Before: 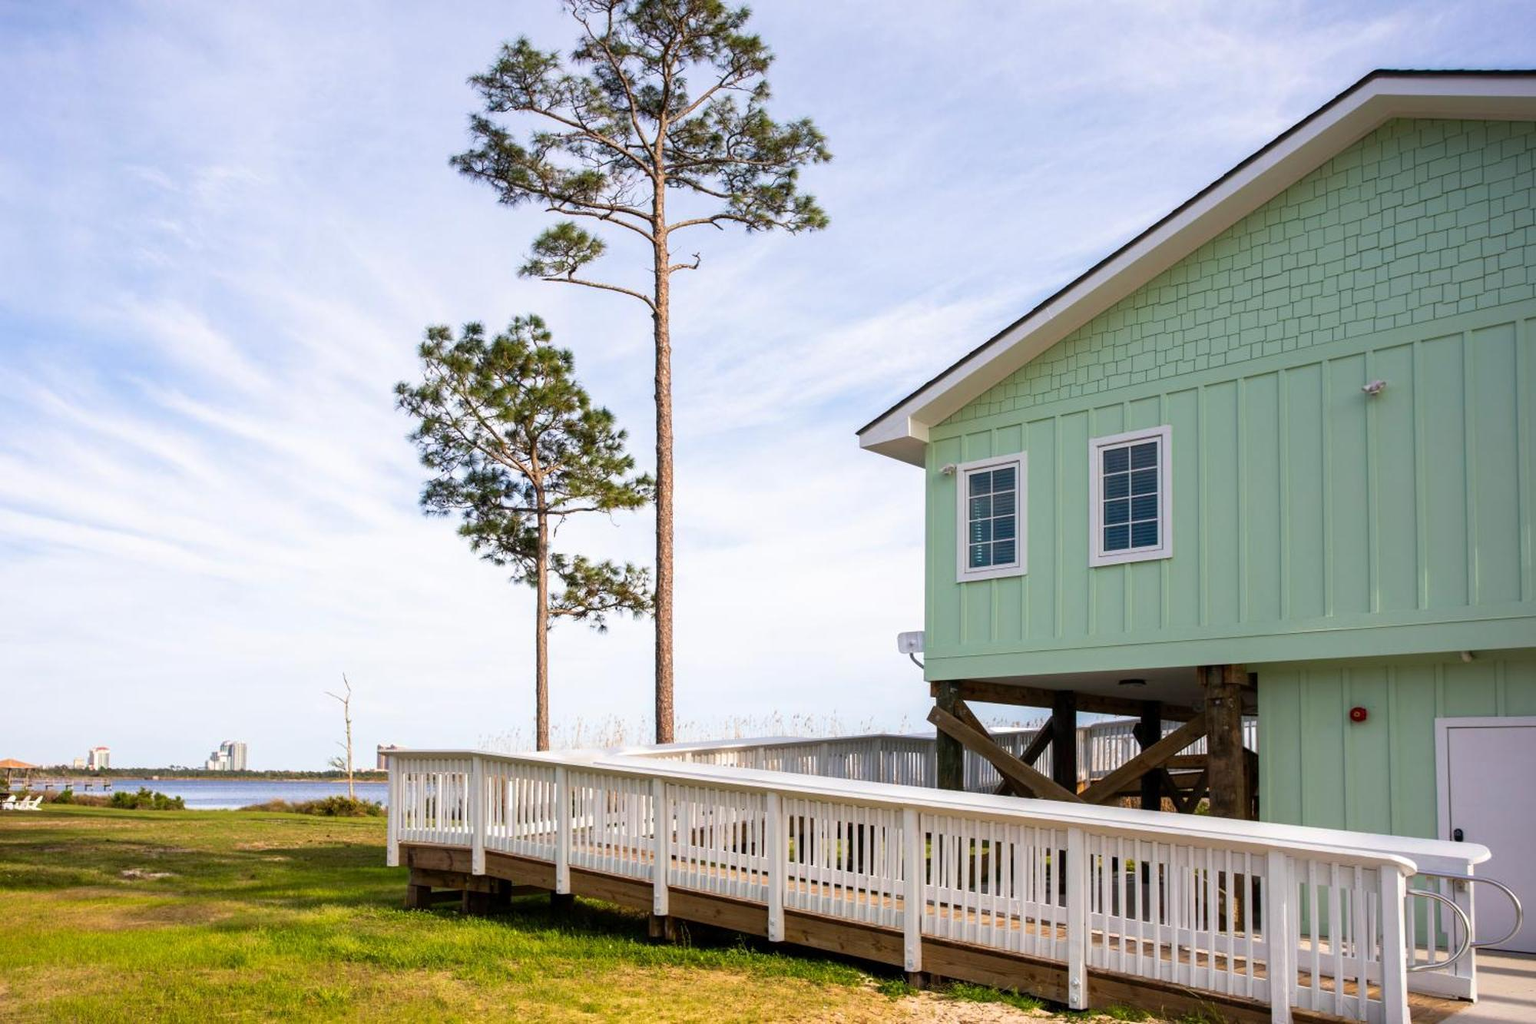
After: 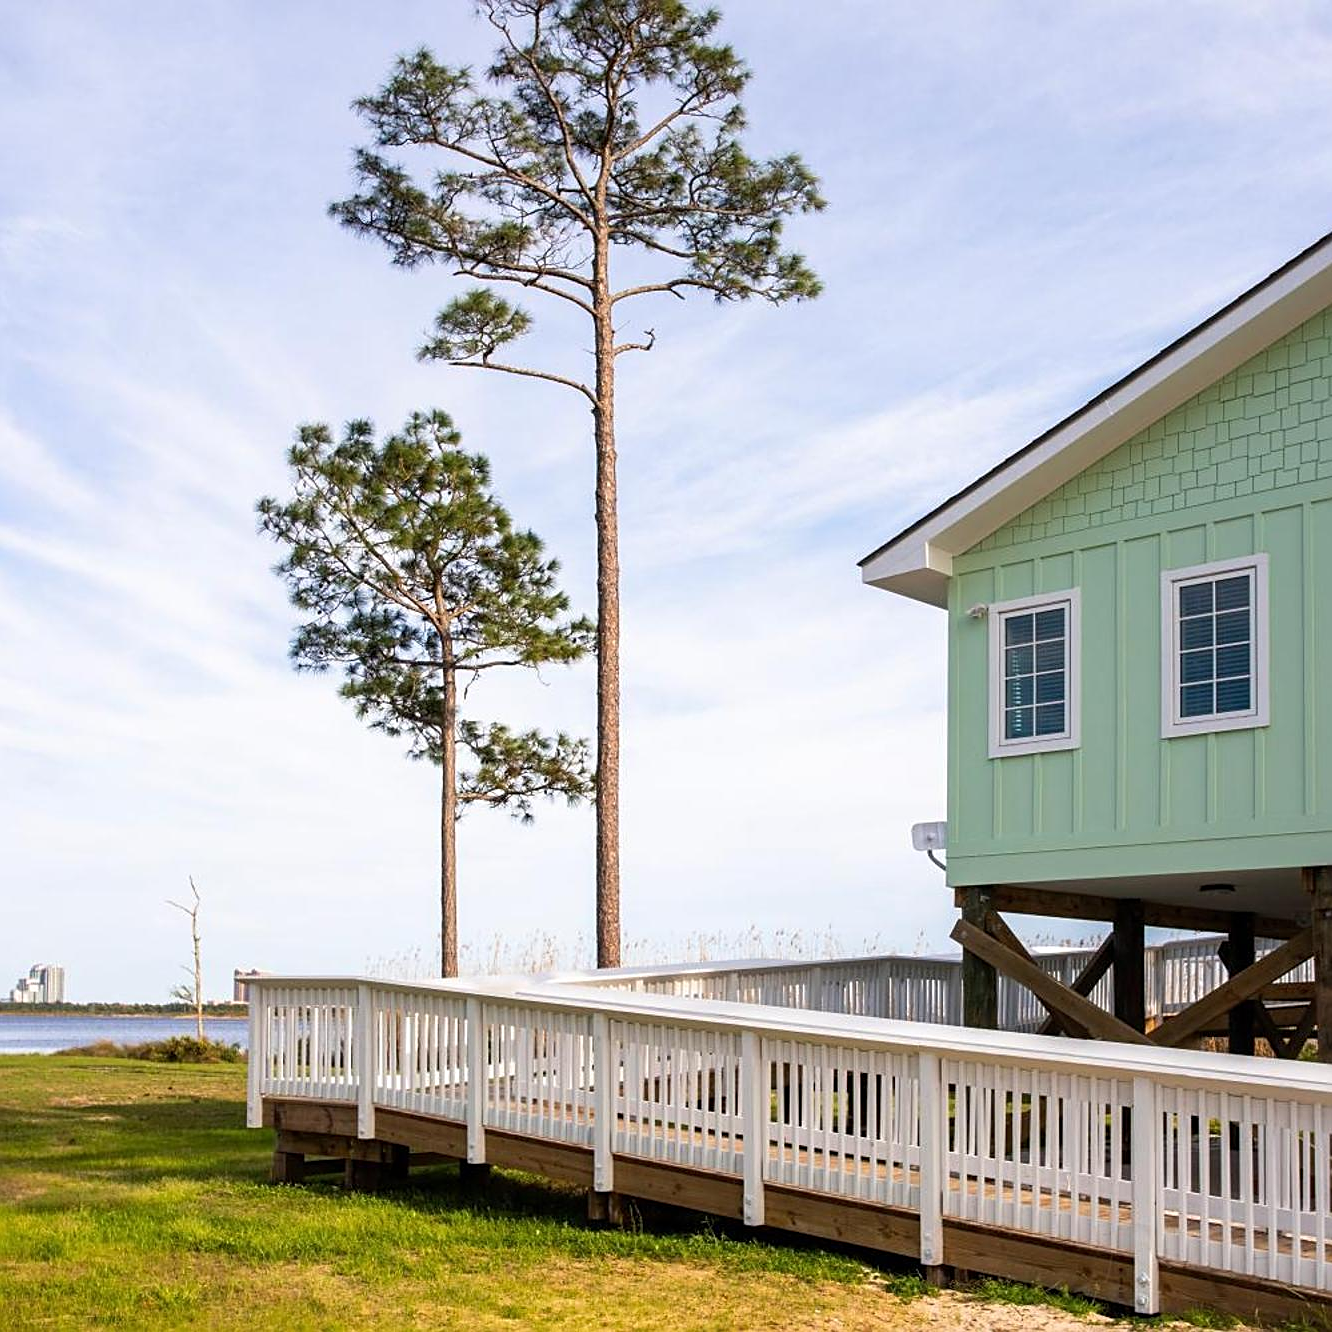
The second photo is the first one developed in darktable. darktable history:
color calibration: illuminant same as pipeline (D50), adaptation none (bypass), x 0.332, y 0.334, temperature 5003.75 K
sharpen: on, module defaults
crop and rotate: left 12.864%, right 20.507%
